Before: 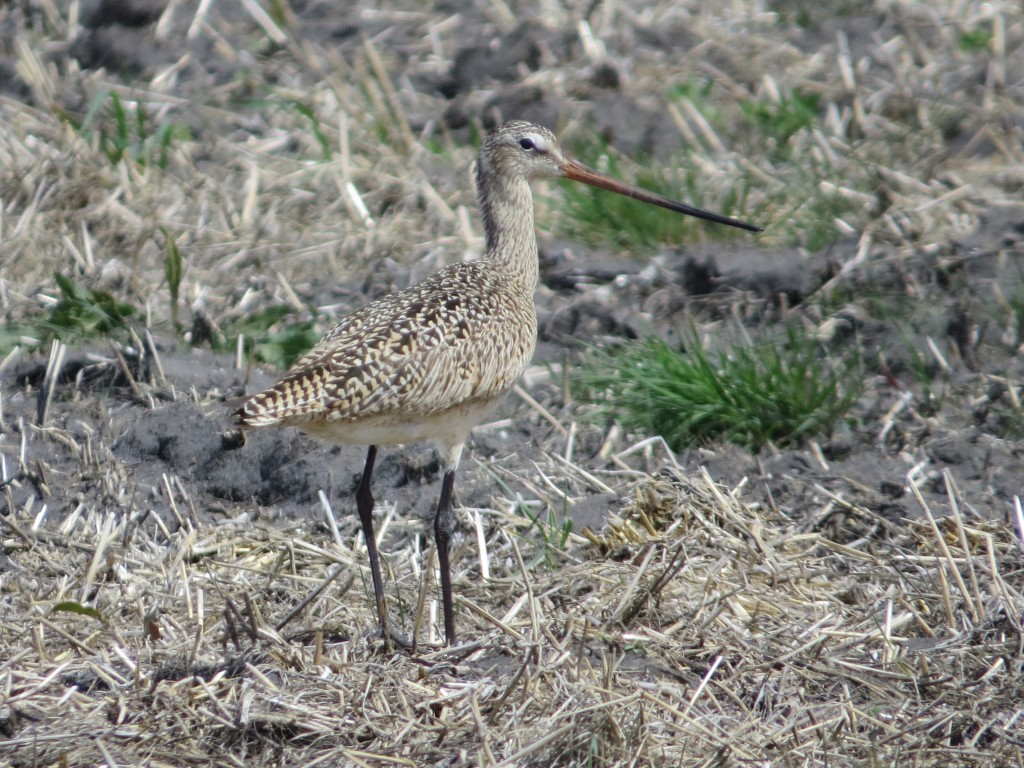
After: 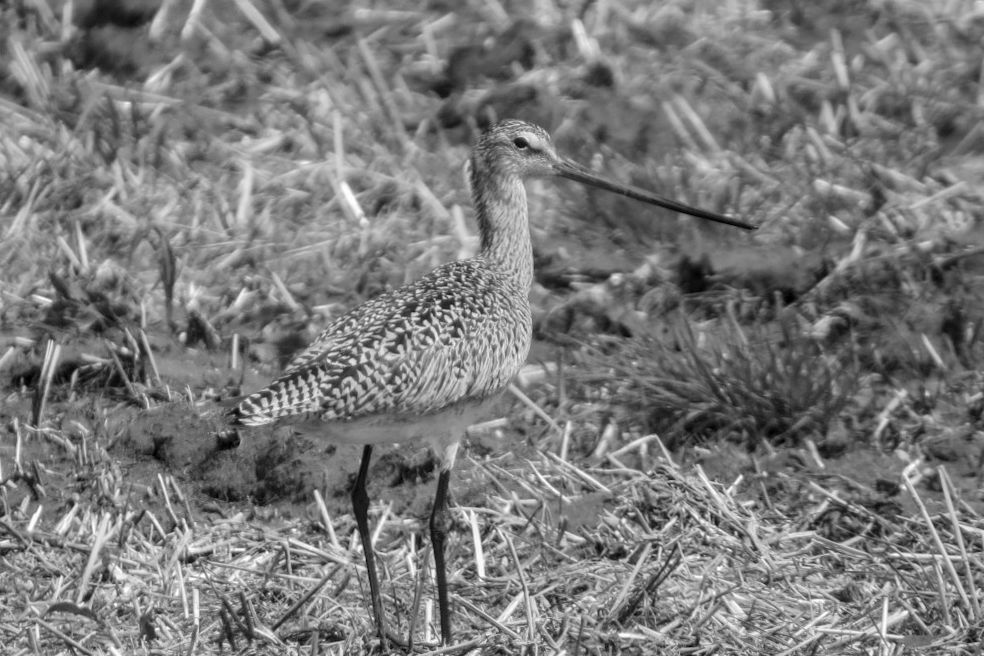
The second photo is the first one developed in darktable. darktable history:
crop and rotate: angle 0.2°, left 0.275%, right 3.127%, bottom 14.18%
color balance: contrast -0.5%
local contrast: on, module defaults
white balance: red 0.988, blue 1.017
monochrome: a 30.25, b 92.03
